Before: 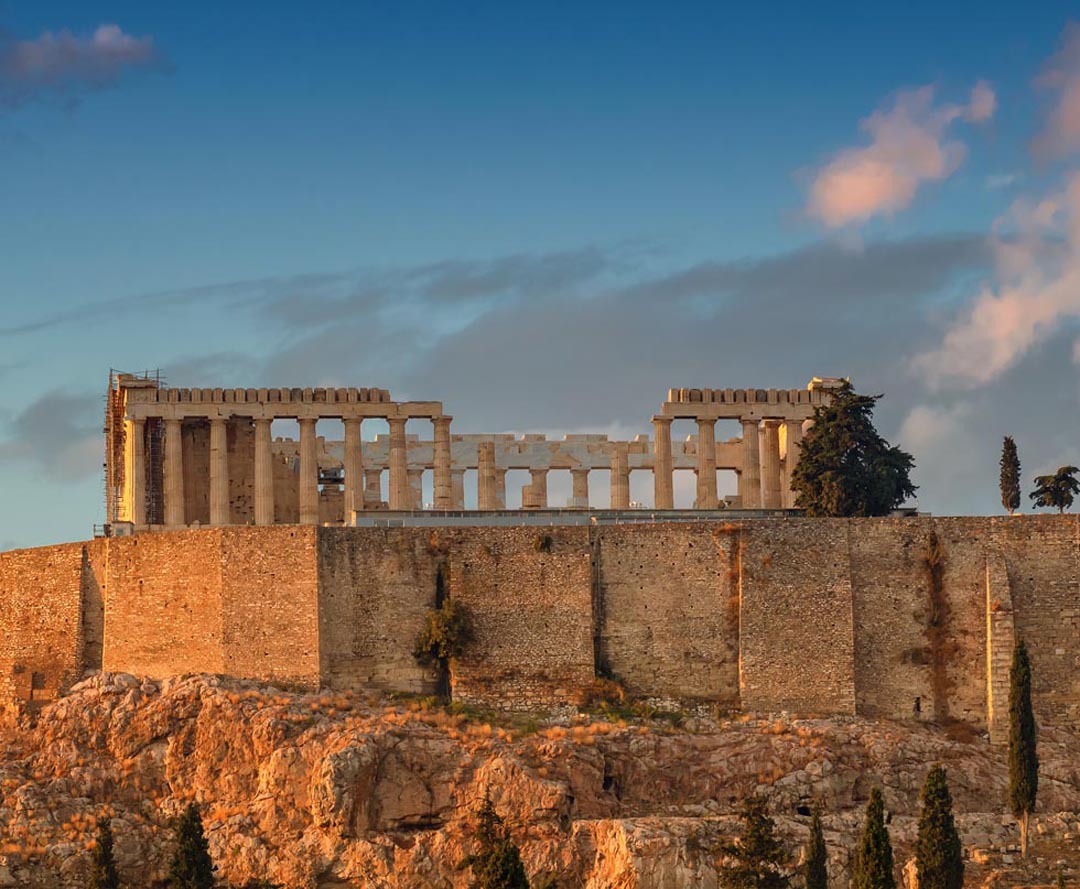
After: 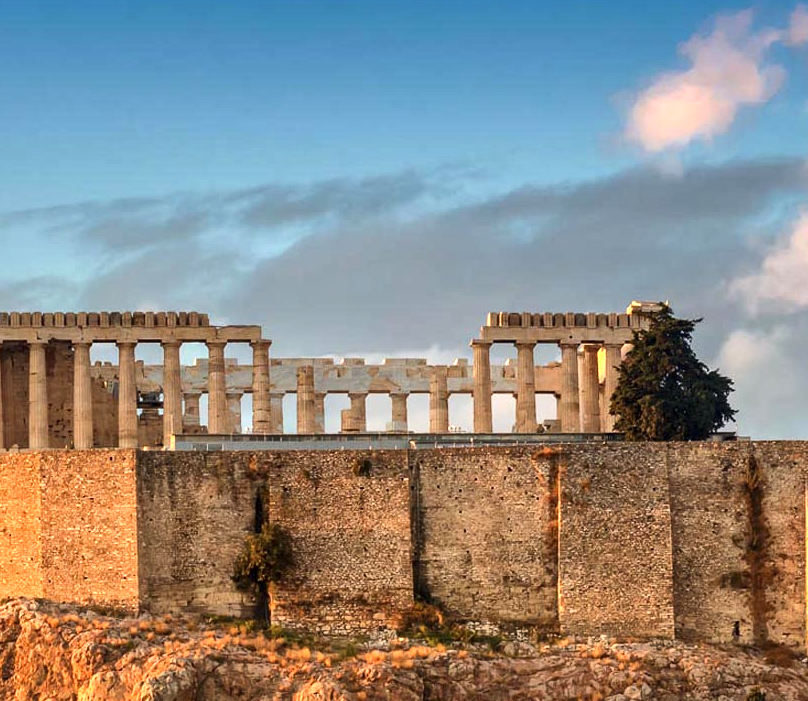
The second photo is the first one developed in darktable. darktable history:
tone equalizer: -8 EV -0.417 EV, -7 EV -0.389 EV, -6 EV -0.333 EV, -5 EV -0.222 EV, -3 EV 0.222 EV, -2 EV 0.333 EV, -1 EV 0.389 EV, +0 EV 0.417 EV, edges refinement/feathering 500, mask exposure compensation -1.57 EV, preserve details no
exposure: exposure 0.4 EV, compensate highlight preservation false
local contrast: mode bilateral grid, contrast 20, coarseness 50, detail 144%, midtone range 0.2
crop: left 16.768%, top 8.653%, right 8.362%, bottom 12.485%
